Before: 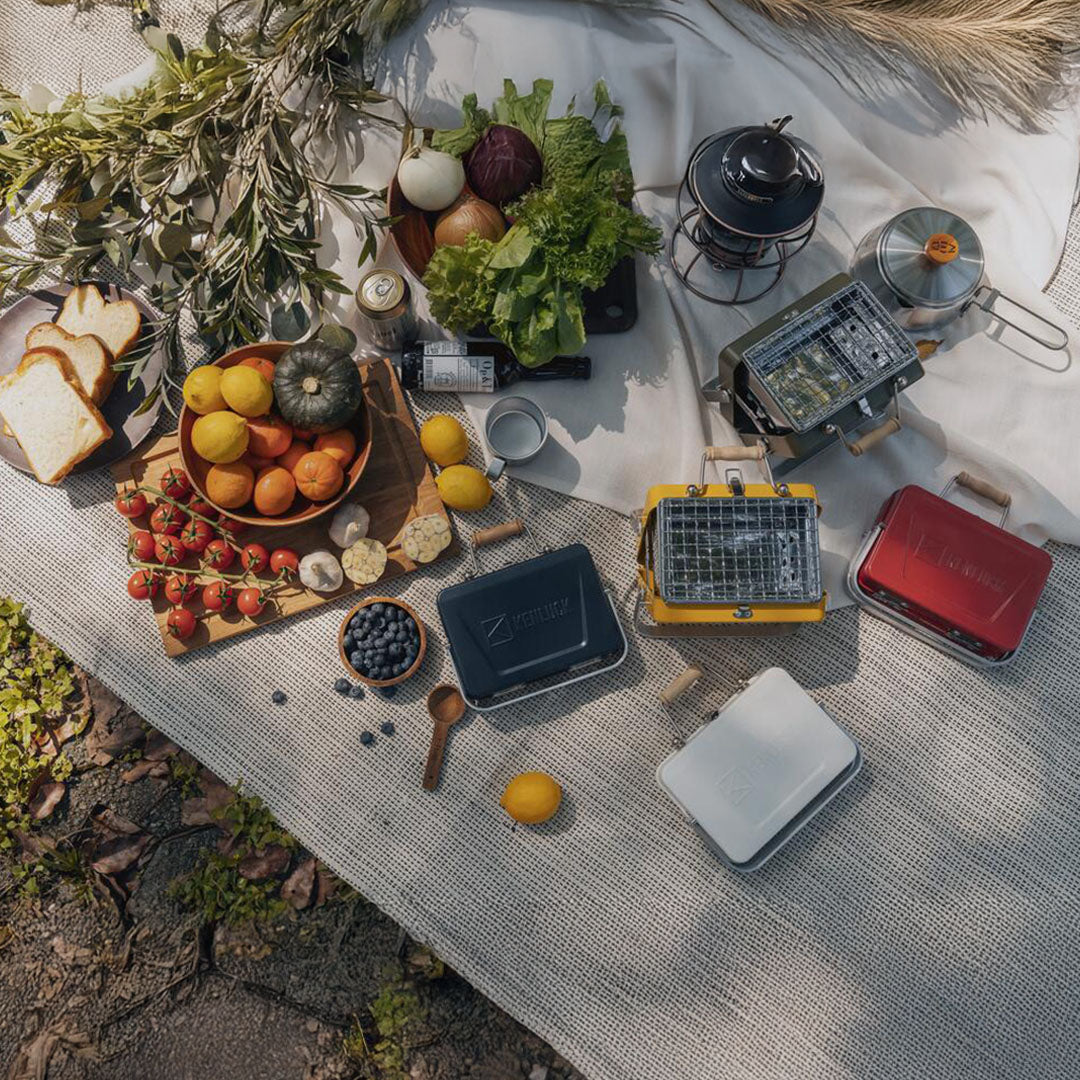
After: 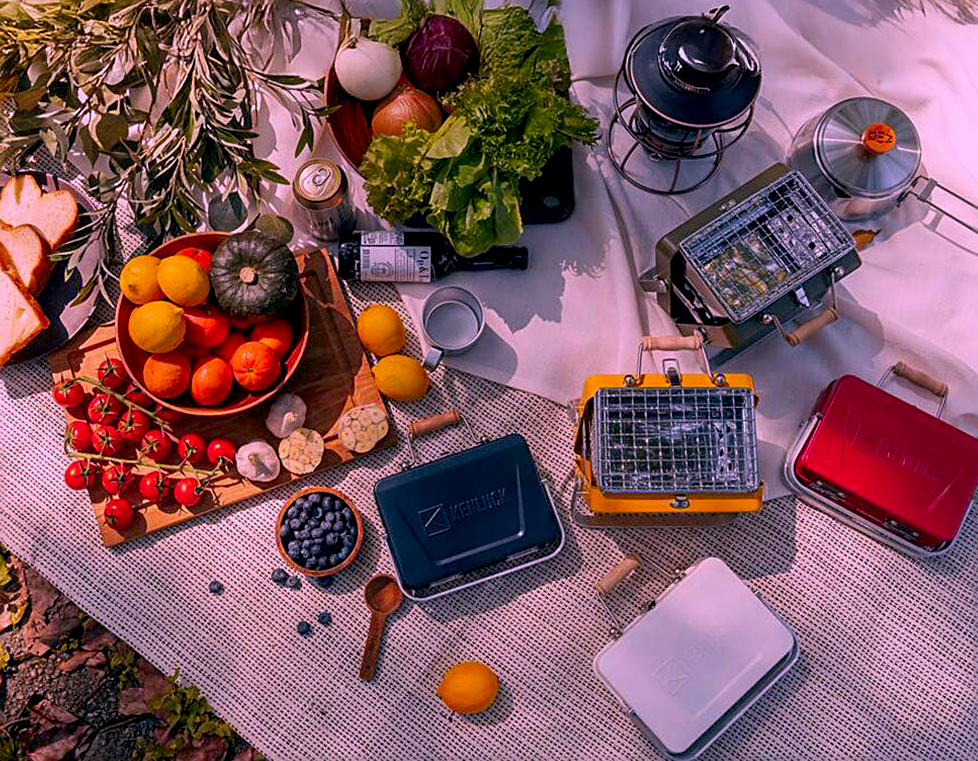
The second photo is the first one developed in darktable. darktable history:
crop: left 5.834%, top 10.22%, right 3.564%, bottom 19.239%
exposure: black level correction 0.009, exposure 0.015 EV, compensate exposure bias true, compensate highlight preservation false
sharpen: on, module defaults
color correction: highlights a* 19.03, highlights b* -12.19, saturation 1.65
